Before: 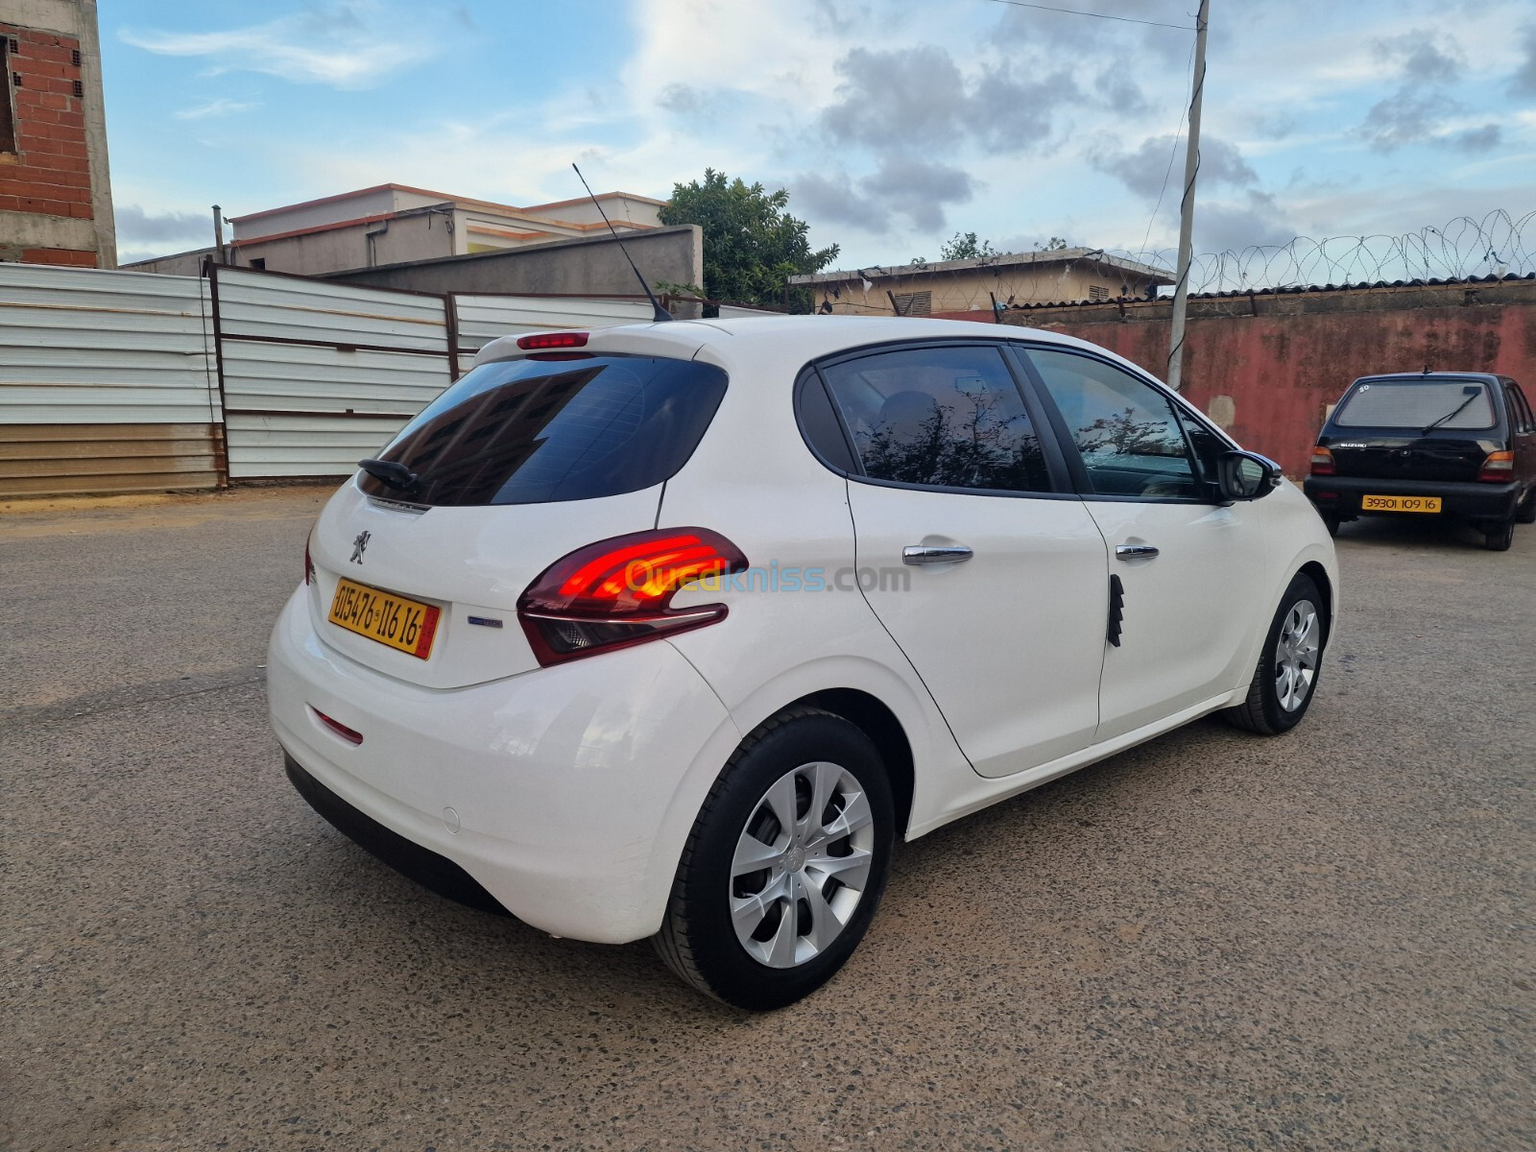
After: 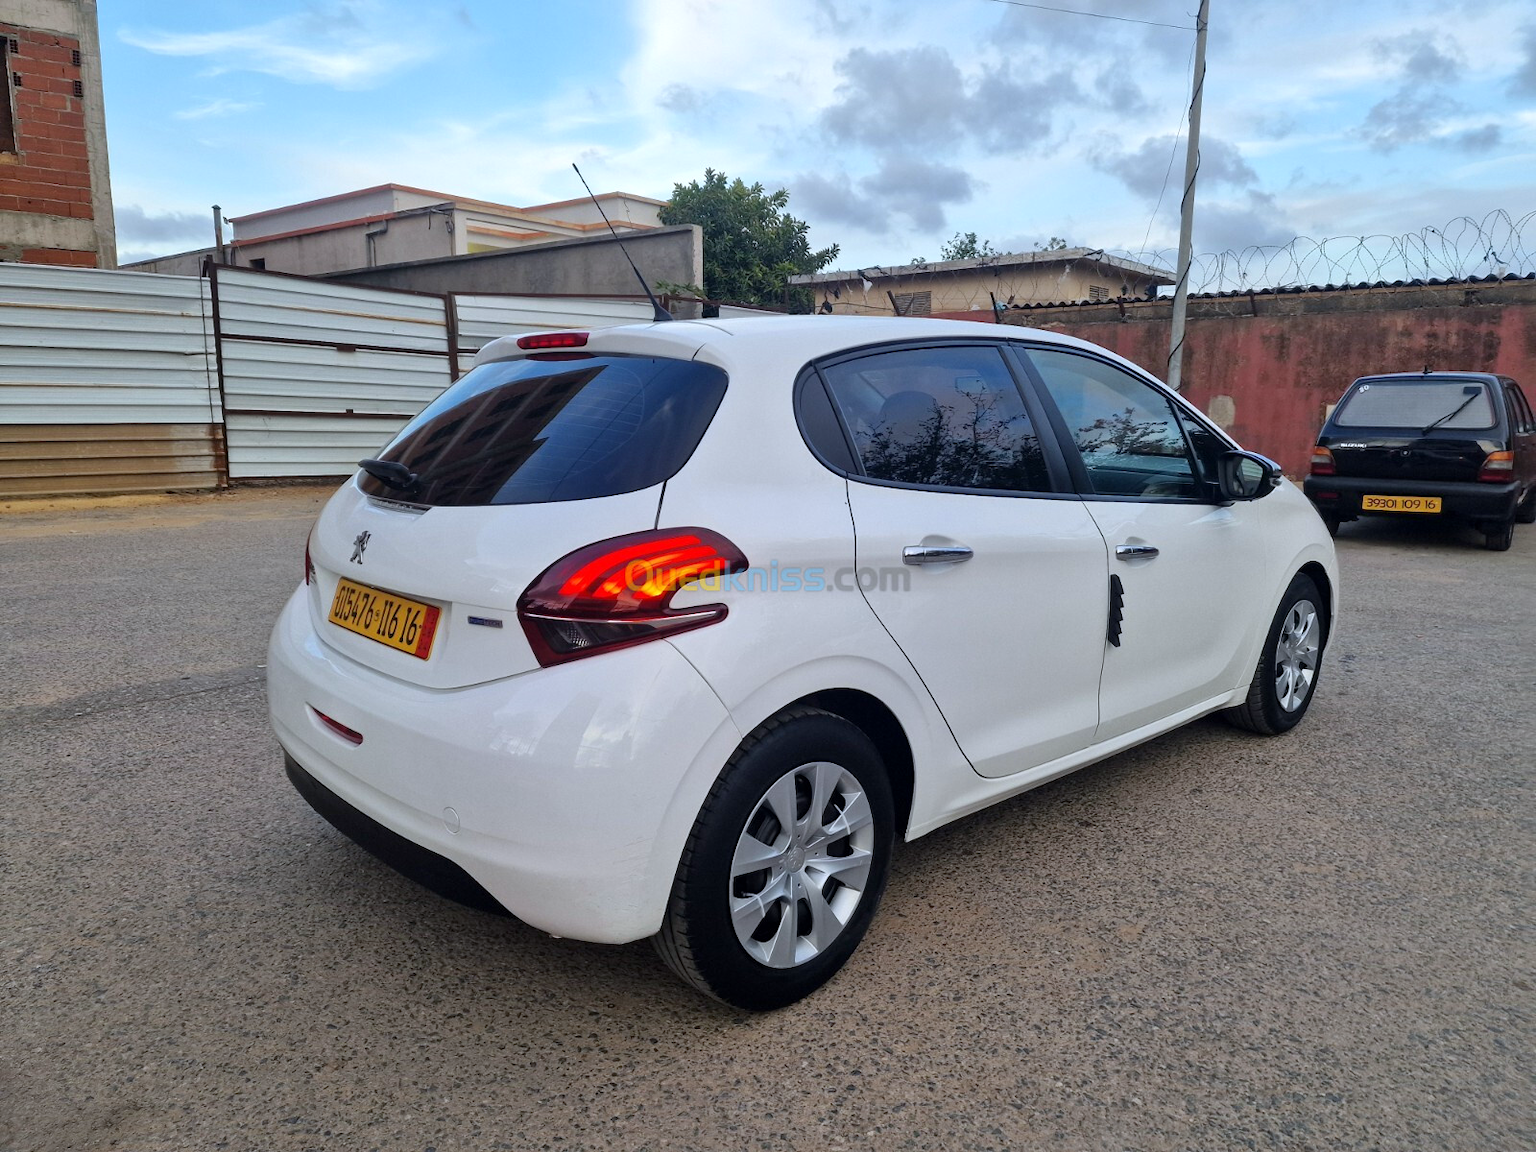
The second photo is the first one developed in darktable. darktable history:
exposure: black level correction 0.001, exposure 0.191 EV, compensate highlight preservation false
white balance: red 0.967, blue 1.049
